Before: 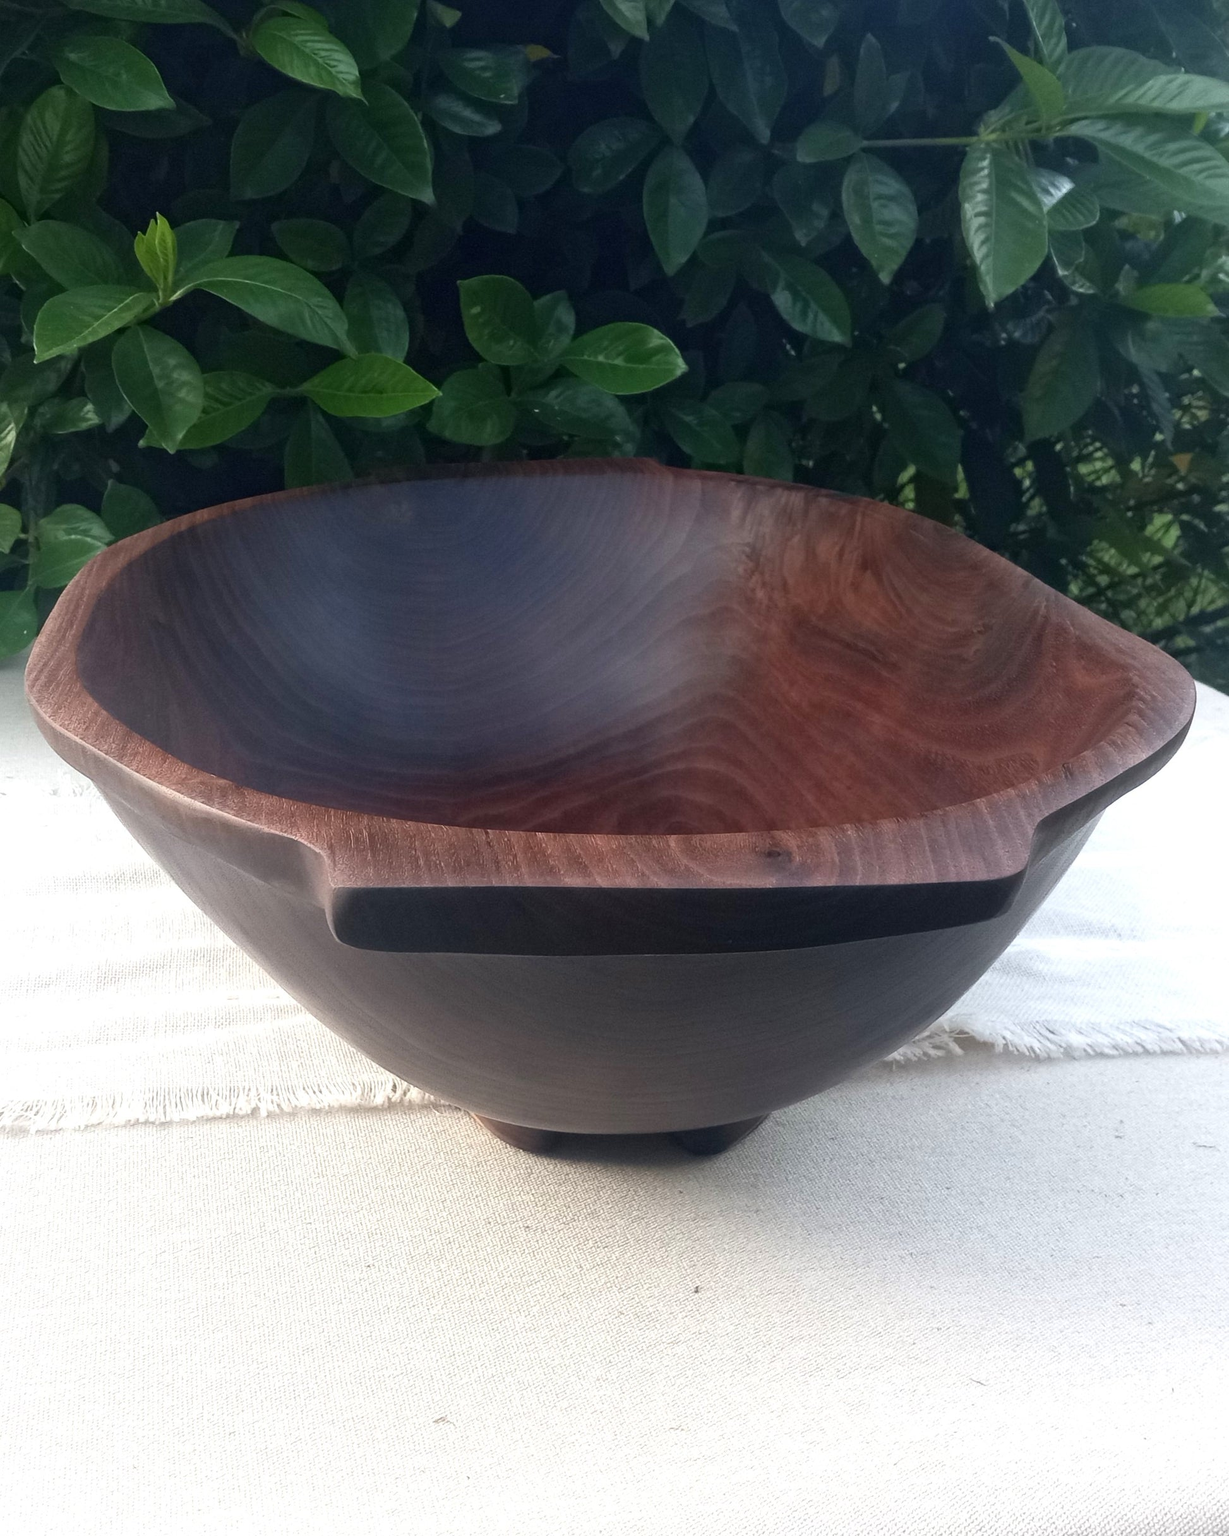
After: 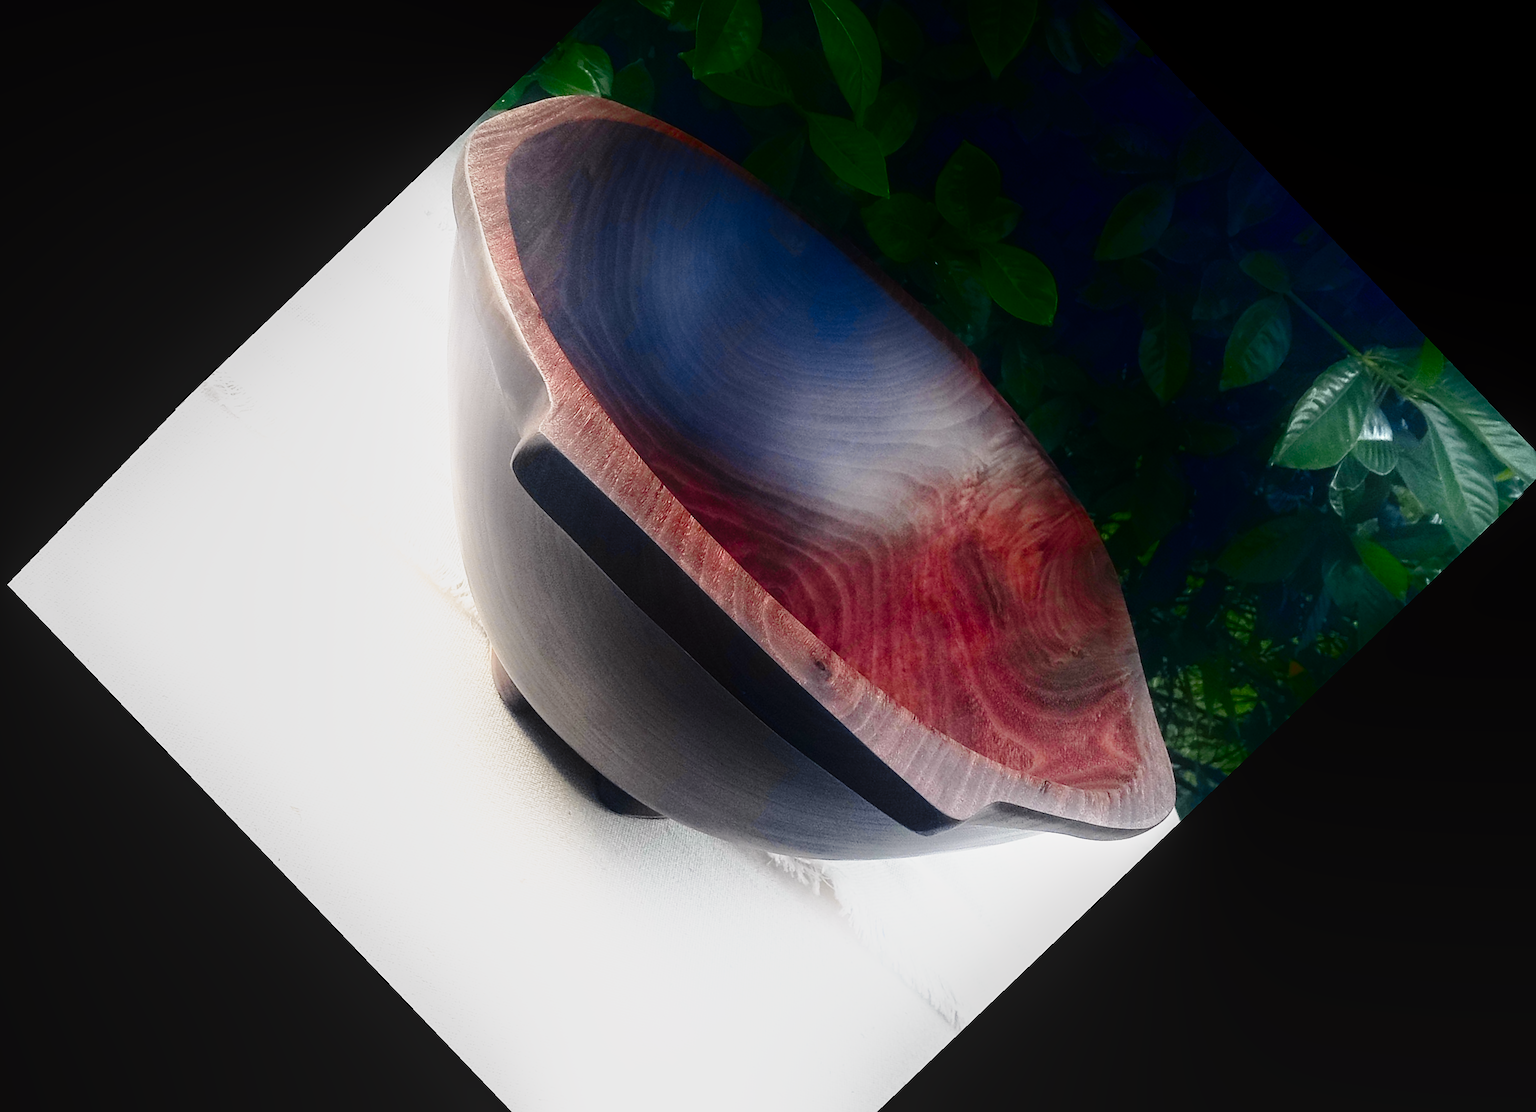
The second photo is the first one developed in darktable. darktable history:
sharpen: on, module defaults
base curve: curves: ch0 [(0, 0) (0.028, 0.03) (0.121, 0.232) (0.46, 0.748) (0.859, 0.968) (1, 1)], preserve colors none
tone curve: curves: ch0 [(0, 0.021) (0.049, 0.044) (0.157, 0.131) (0.365, 0.359) (0.499, 0.517) (0.675, 0.667) (0.856, 0.83) (1, 0.969)]; ch1 [(0, 0) (0.302, 0.309) (0.433, 0.443) (0.472, 0.47) (0.502, 0.503) (0.527, 0.516) (0.564, 0.557) (0.614, 0.645) (0.677, 0.722) (0.859, 0.889) (1, 1)]; ch2 [(0, 0) (0.33, 0.301) (0.447, 0.44) (0.487, 0.496) (0.502, 0.501) (0.535, 0.537) (0.565, 0.558) (0.608, 0.624) (1, 1)], color space Lab, independent channels, preserve colors none
crop and rotate: angle -46.26°, top 16.234%, right 0.912%, bottom 11.704%
local contrast: on, module defaults
shadows and highlights: shadows -90, highlights 90, soften with gaussian
rotate and perspective: rotation -2.12°, lens shift (vertical) 0.009, lens shift (horizontal) -0.008, automatic cropping original format, crop left 0.036, crop right 0.964, crop top 0.05, crop bottom 0.959
